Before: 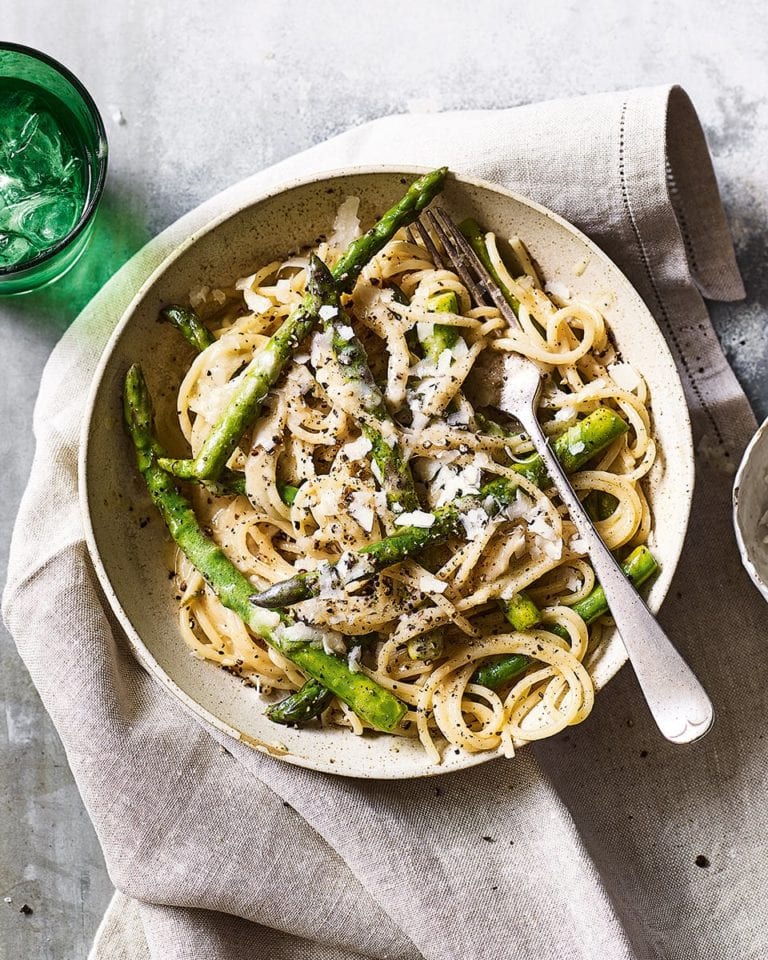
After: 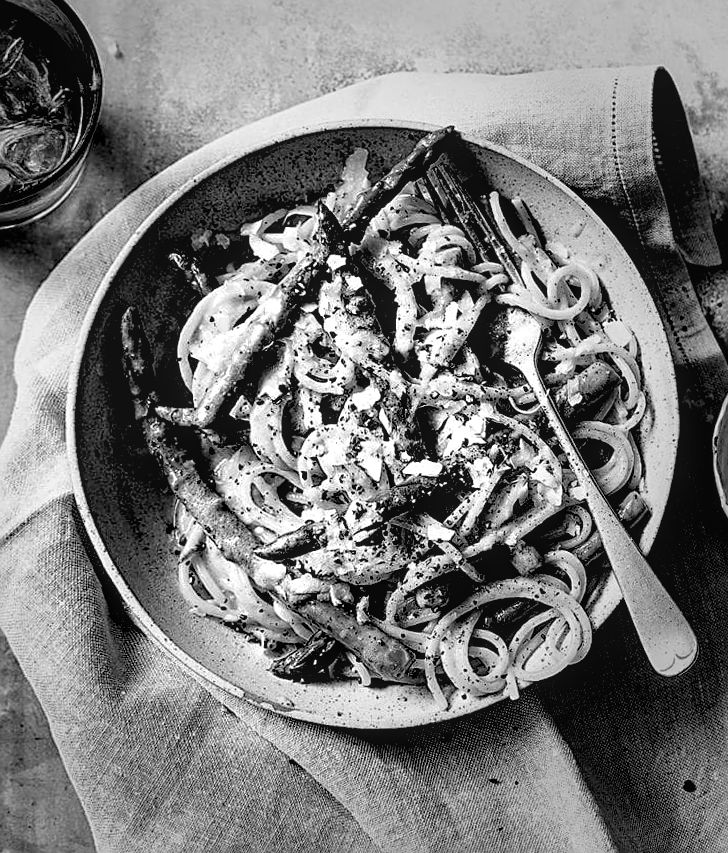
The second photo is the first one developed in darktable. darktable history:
rgb levels: levels [[0.034, 0.472, 0.904], [0, 0.5, 1], [0, 0.5, 1]]
local contrast: on, module defaults
sharpen: on, module defaults
vignetting: fall-off start 33.76%, fall-off radius 64.94%, brightness -0.575, center (-0.12, -0.002), width/height ratio 0.959
tone equalizer: -8 EV -0.417 EV, -7 EV -0.389 EV, -6 EV -0.333 EV, -5 EV -0.222 EV, -3 EV 0.222 EV, -2 EV 0.333 EV, -1 EV 0.389 EV, +0 EV 0.417 EV, edges refinement/feathering 500, mask exposure compensation -1.57 EV, preserve details no
rotate and perspective: rotation -0.013°, lens shift (vertical) -0.027, lens shift (horizontal) 0.178, crop left 0.016, crop right 0.989, crop top 0.082, crop bottom 0.918
crop and rotate: left 2.536%, right 1.107%, bottom 2.246%
color calibration: output gray [0.21, 0.42, 0.37, 0], gray › normalize channels true, illuminant same as pipeline (D50), adaptation XYZ, x 0.346, y 0.359, gamut compression 0
